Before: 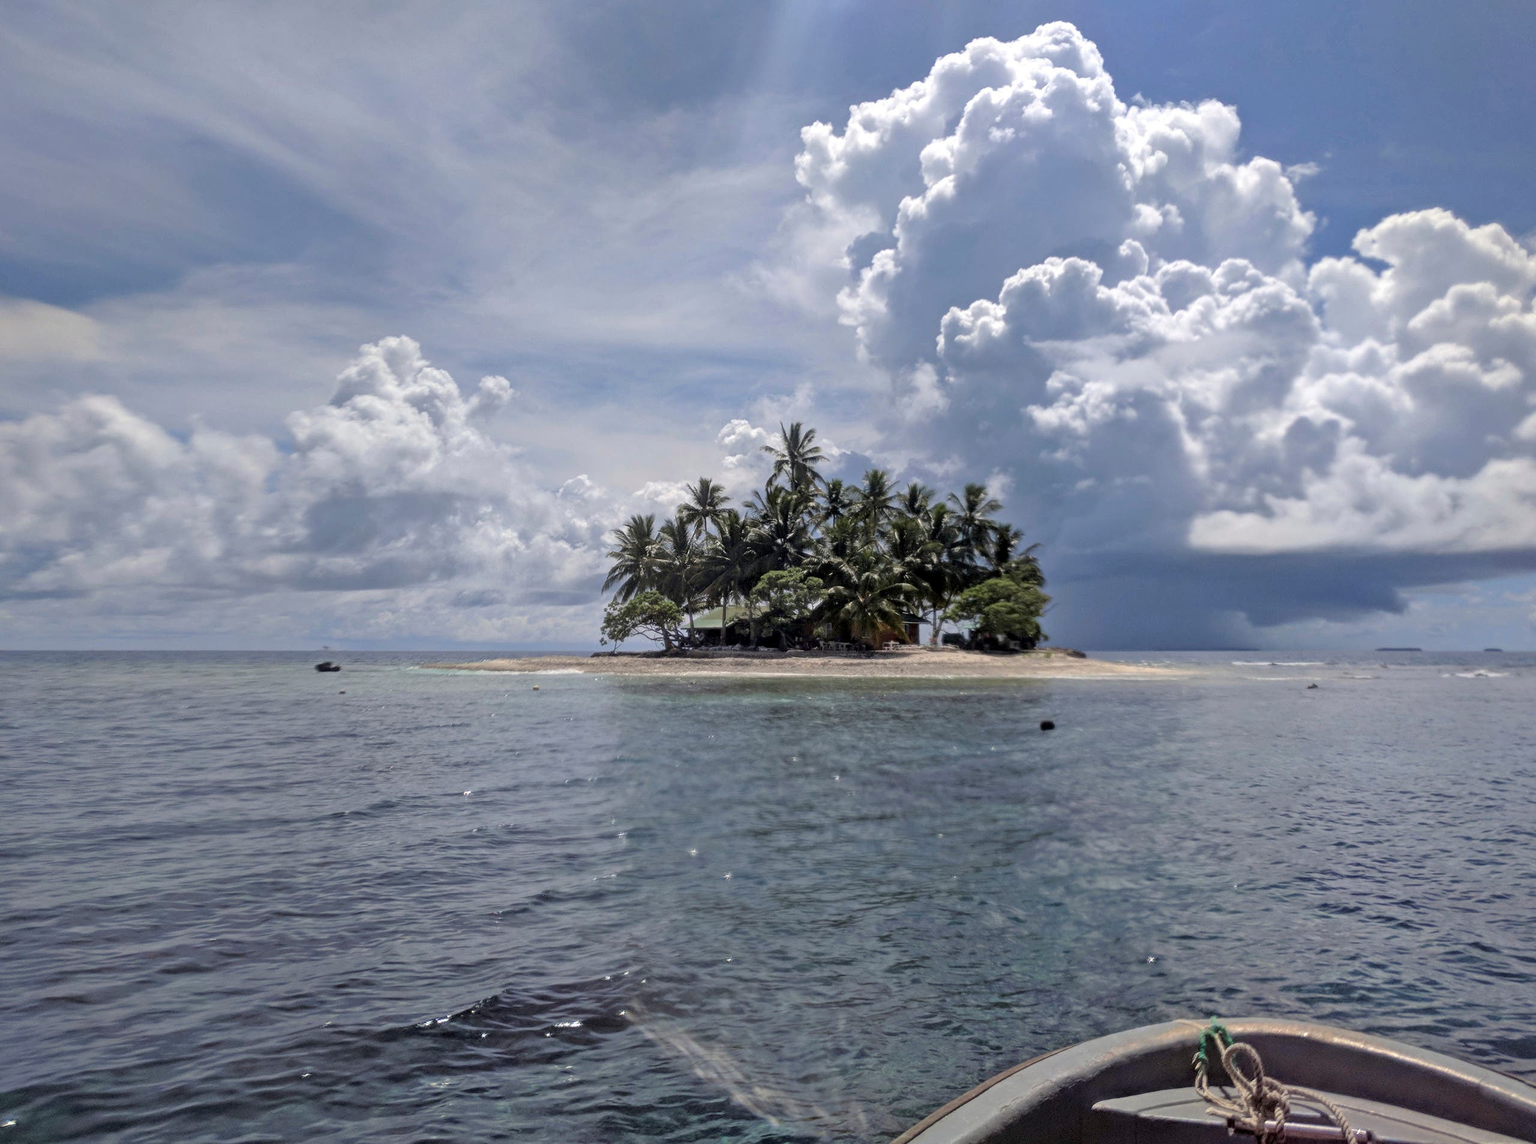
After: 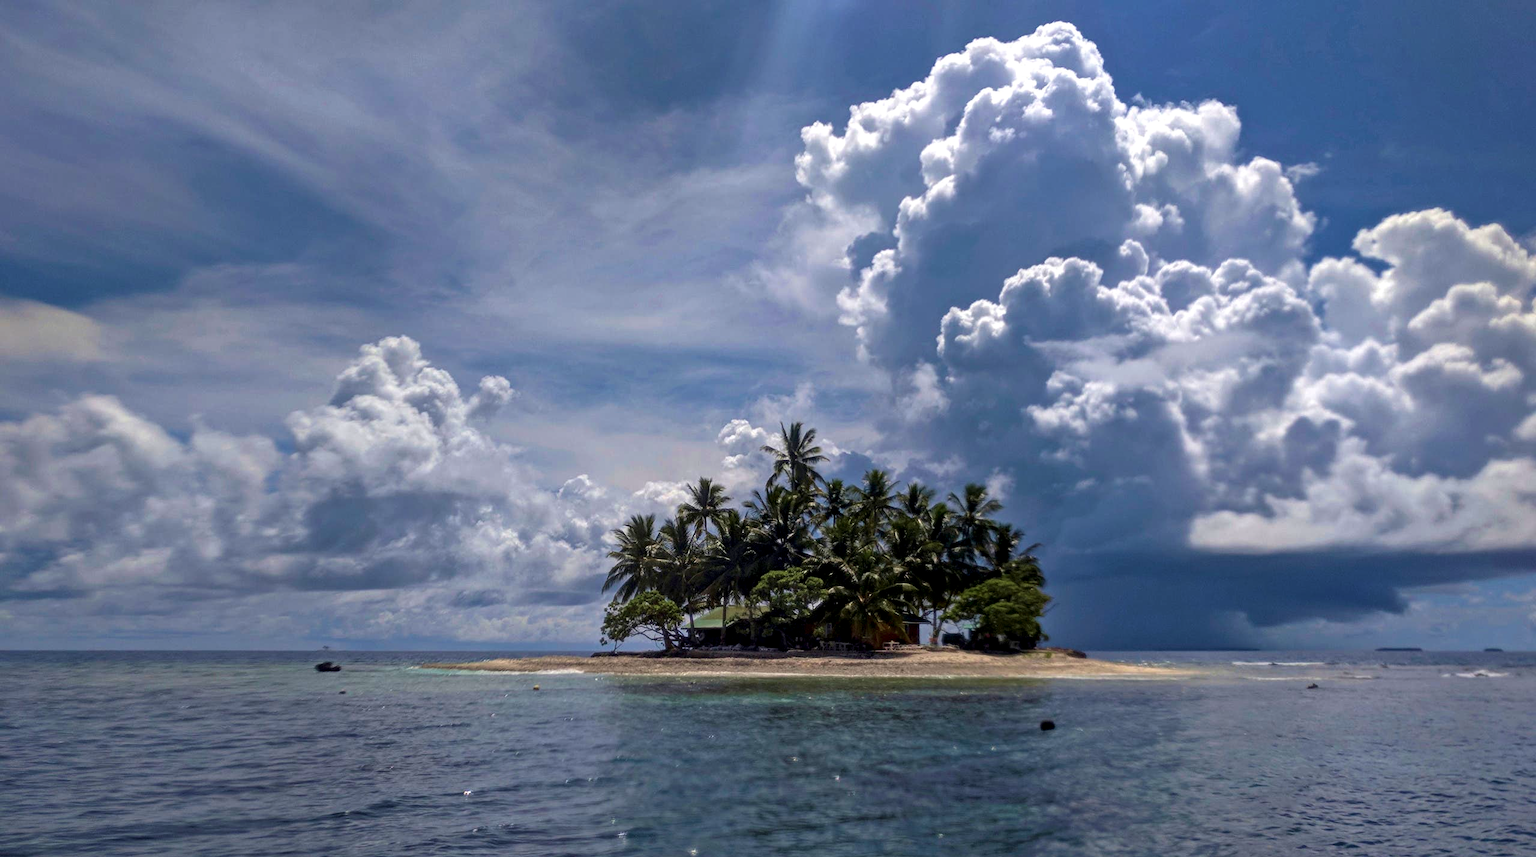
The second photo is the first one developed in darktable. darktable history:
crop: bottom 24.988%
contrast brightness saturation: brightness -0.2, saturation 0.08
velvia: strength 45%
local contrast: highlights 100%, shadows 100%, detail 120%, midtone range 0.2
